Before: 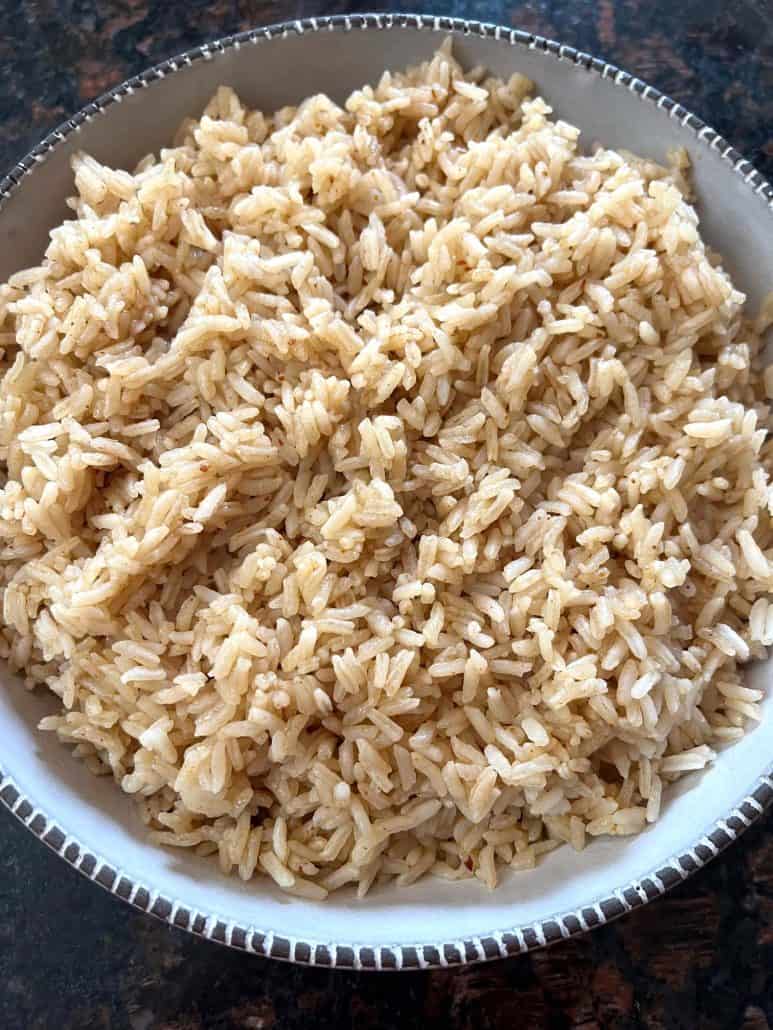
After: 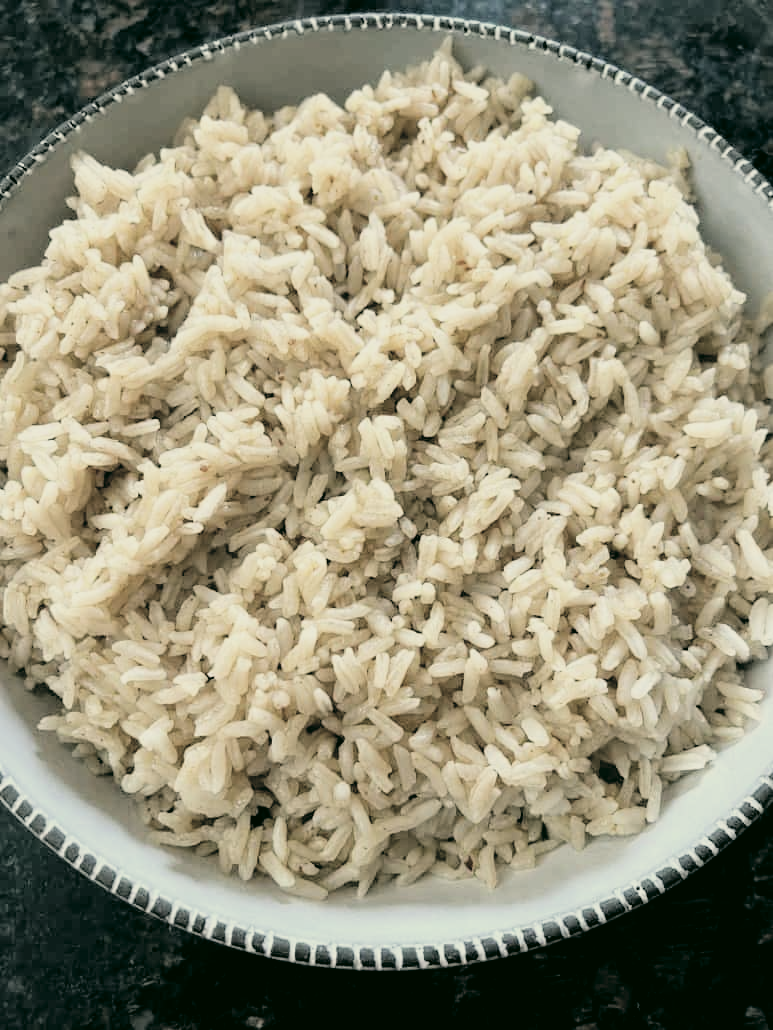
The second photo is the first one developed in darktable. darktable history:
contrast brightness saturation: brightness 0.186, saturation -0.49
filmic rgb: black relative exposure -5.01 EV, white relative exposure 3.97 EV, hardness 2.9, contrast 1.19
color correction: highlights a* -0.579, highlights b* 9.61, shadows a* -8.71, shadows b* 1.17
